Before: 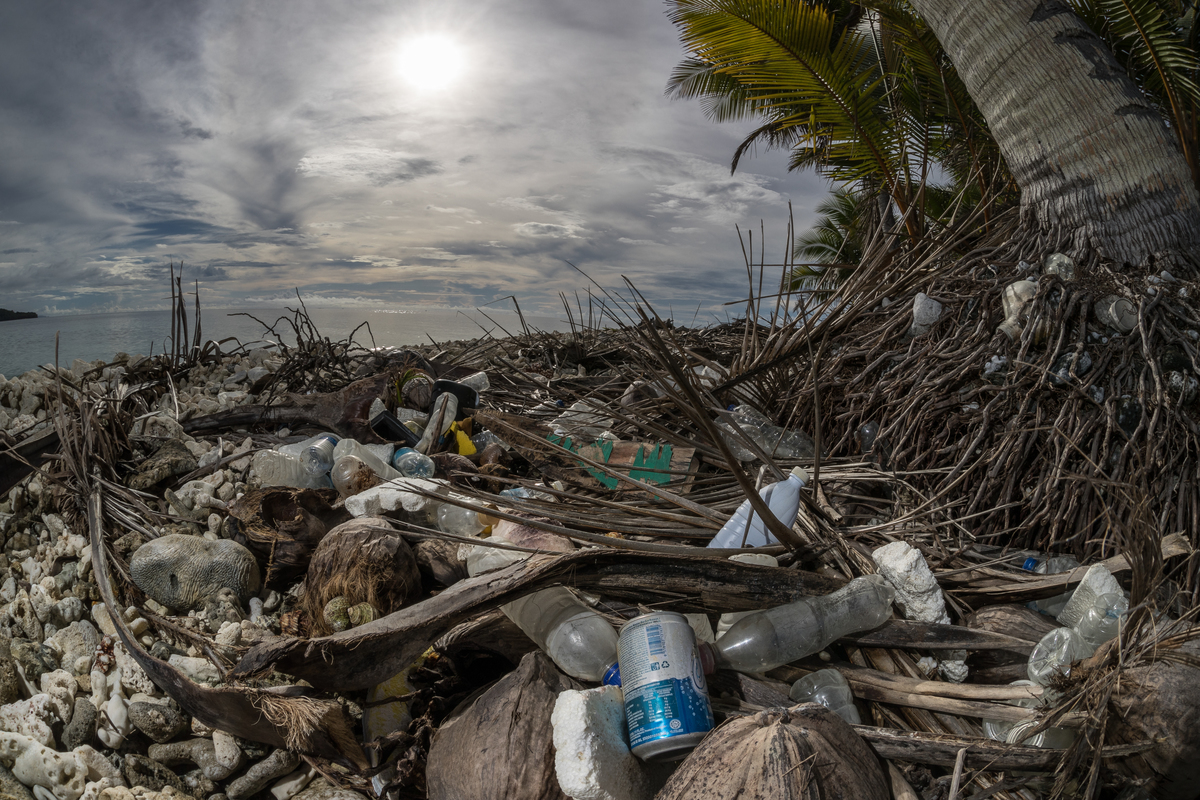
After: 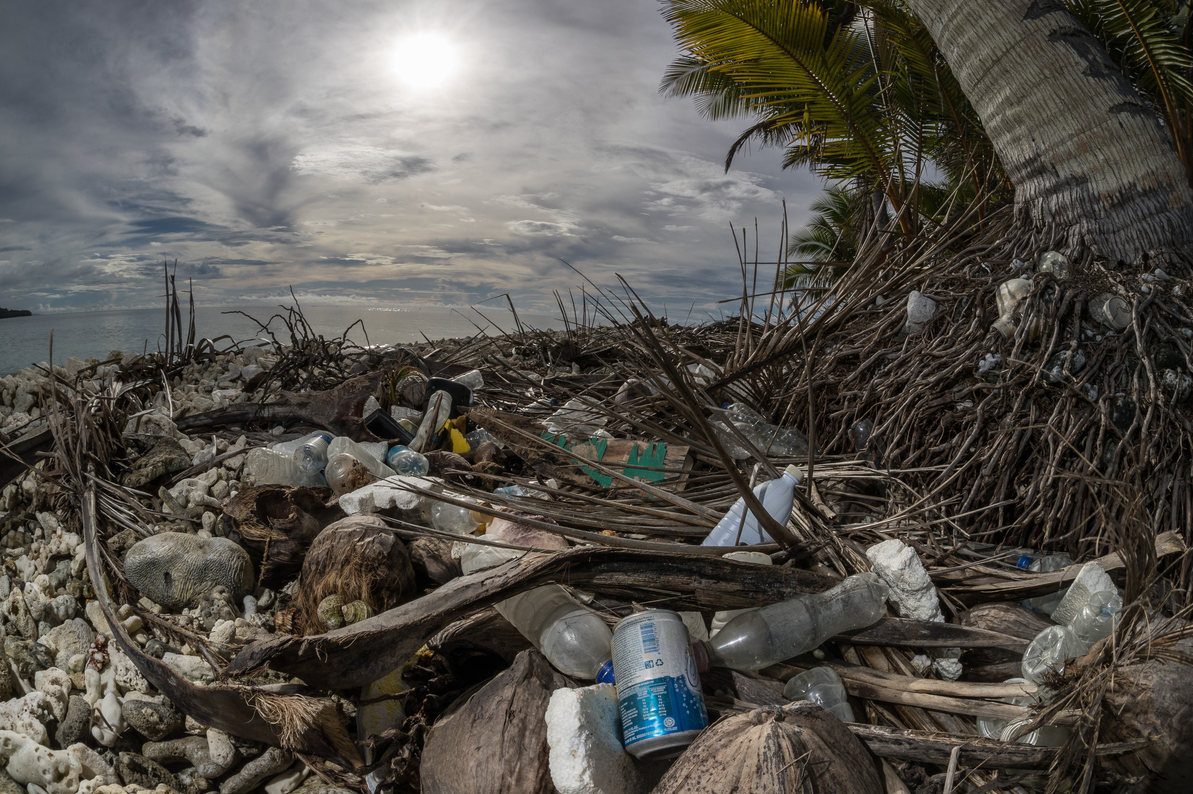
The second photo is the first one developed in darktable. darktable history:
crop and rotate: left 0.513%, top 0.346%, bottom 0.303%
